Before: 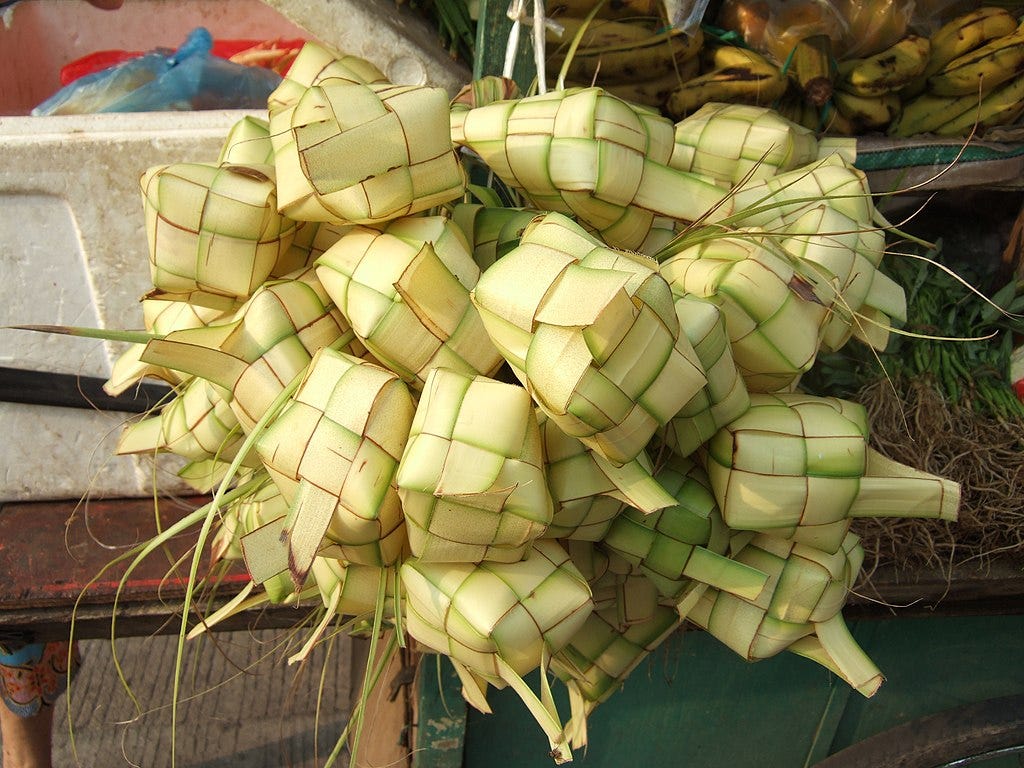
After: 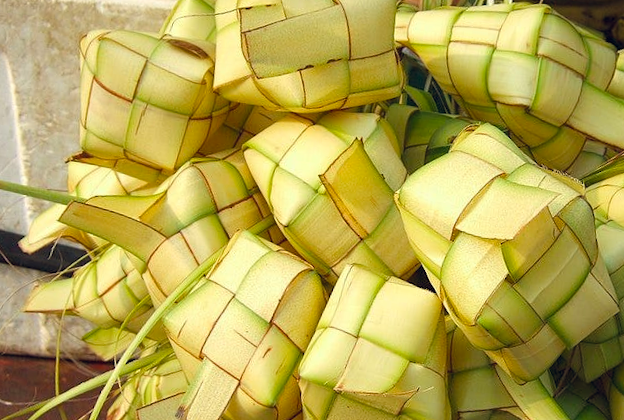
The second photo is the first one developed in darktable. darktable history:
crop and rotate: angle -6.91°, left 2.175%, top 6.671%, right 27.489%, bottom 30.121%
color balance rgb: global offset › chroma 0.069%, global offset › hue 253.15°, perceptual saturation grading › global saturation 25.355%, global vibrance 9.173%
